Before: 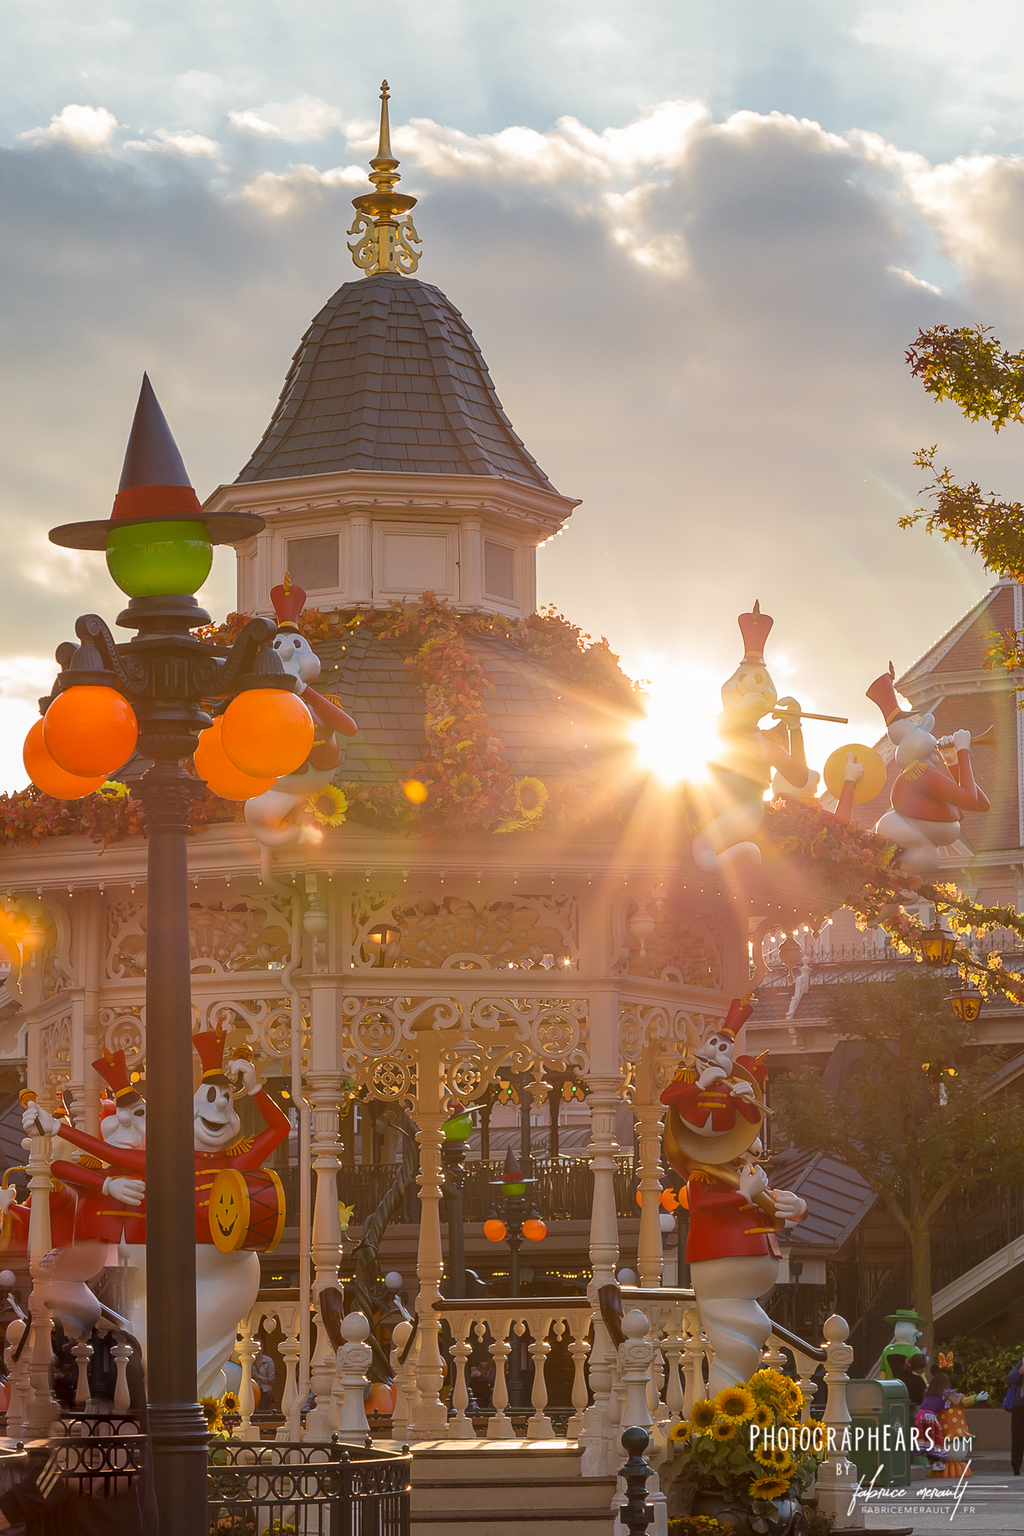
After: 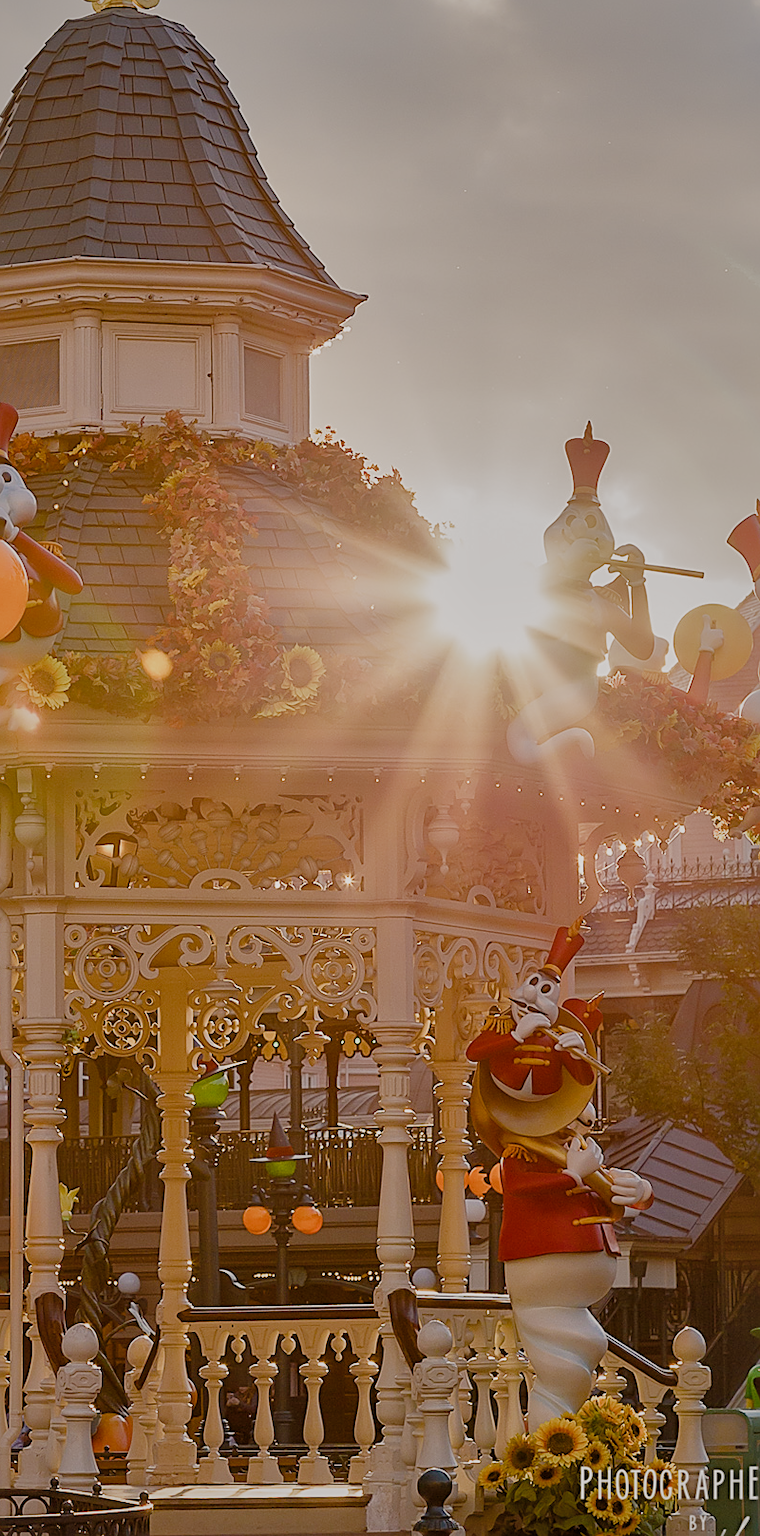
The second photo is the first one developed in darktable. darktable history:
crop and rotate: left 28.568%, top 17.423%, right 12.68%, bottom 3.603%
local contrast: mode bilateral grid, contrast 19, coarseness 50, detail 120%, midtone range 0.2
shadows and highlights: shadows 39.27, highlights -59.83
color balance rgb: shadows lift › chroma 0.687%, shadows lift › hue 112.39°, highlights gain › chroma 2.987%, highlights gain › hue 60.19°, perceptual saturation grading › global saturation 20%, perceptual saturation grading › highlights -50.536%, perceptual saturation grading › shadows 30.757%
filmic rgb: black relative exposure -8 EV, white relative exposure 4.02 EV, threshold 5.98 EV, hardness 4.12, add noise in highlights 0.001, preserve chrominance no, color science v3 (2019), use custom middle-gray values true, contrast in highlights soft, enable highlight reconstruction true
sharpen: on, module defaults
contrast brightness saturation: saturation -0.097
